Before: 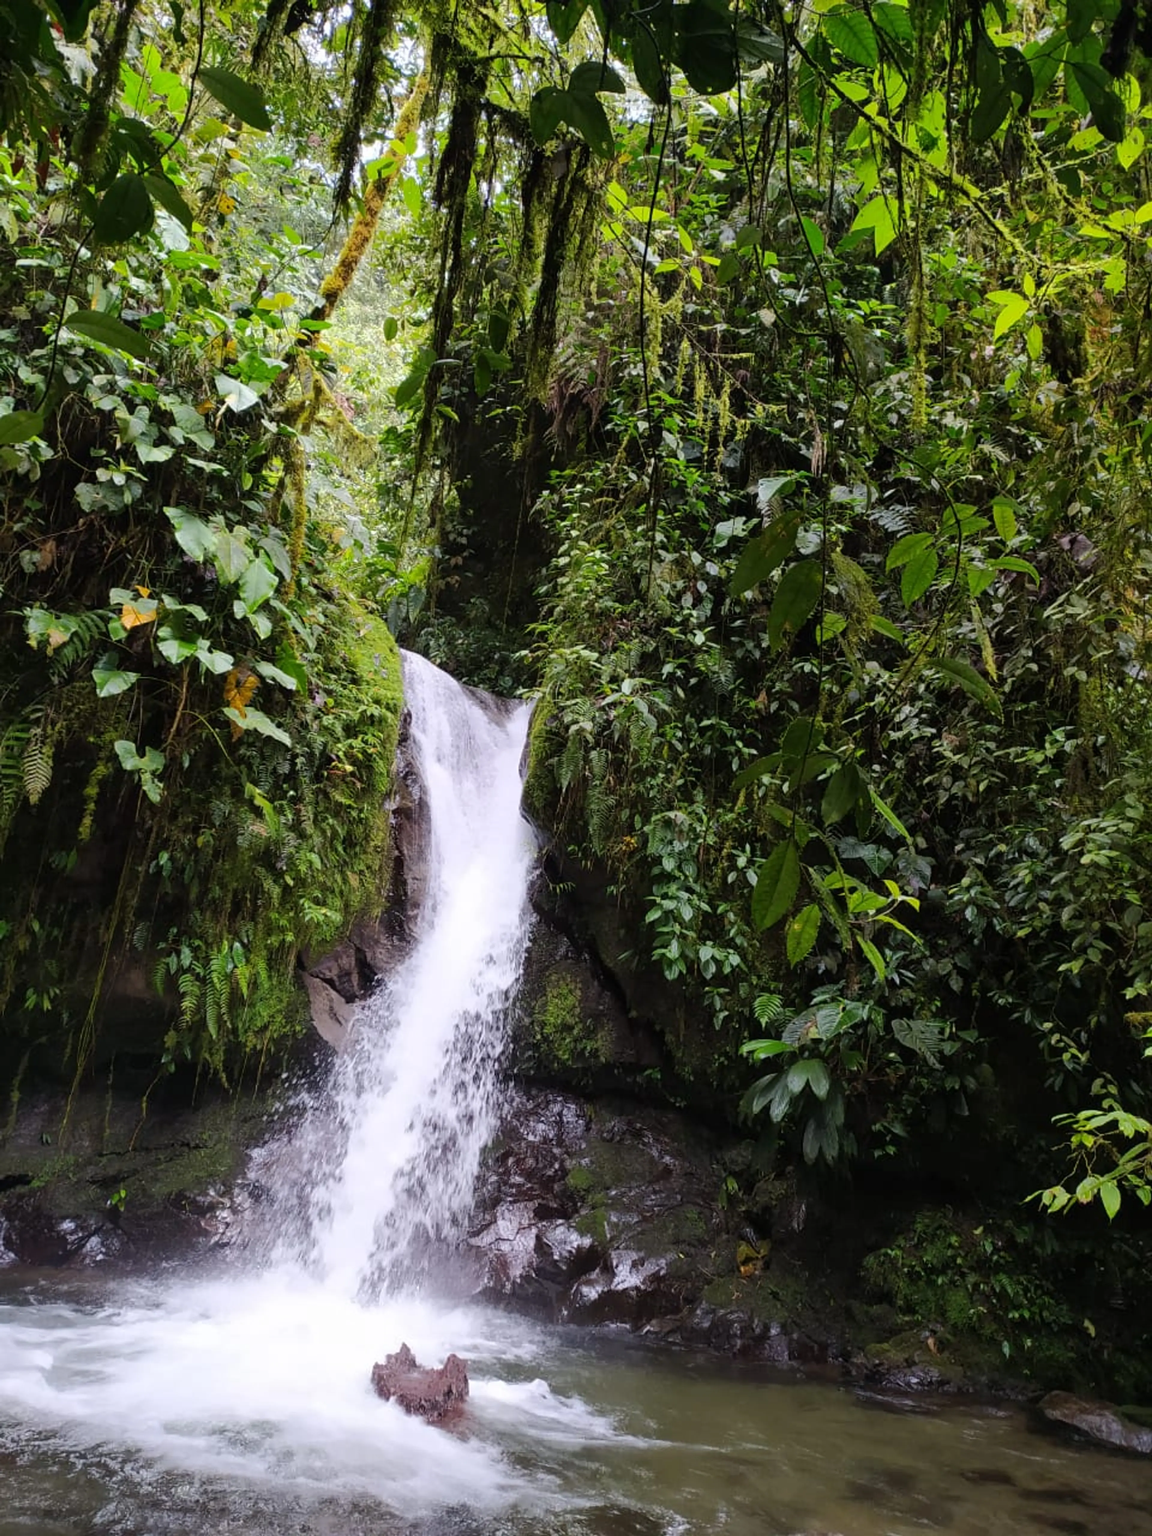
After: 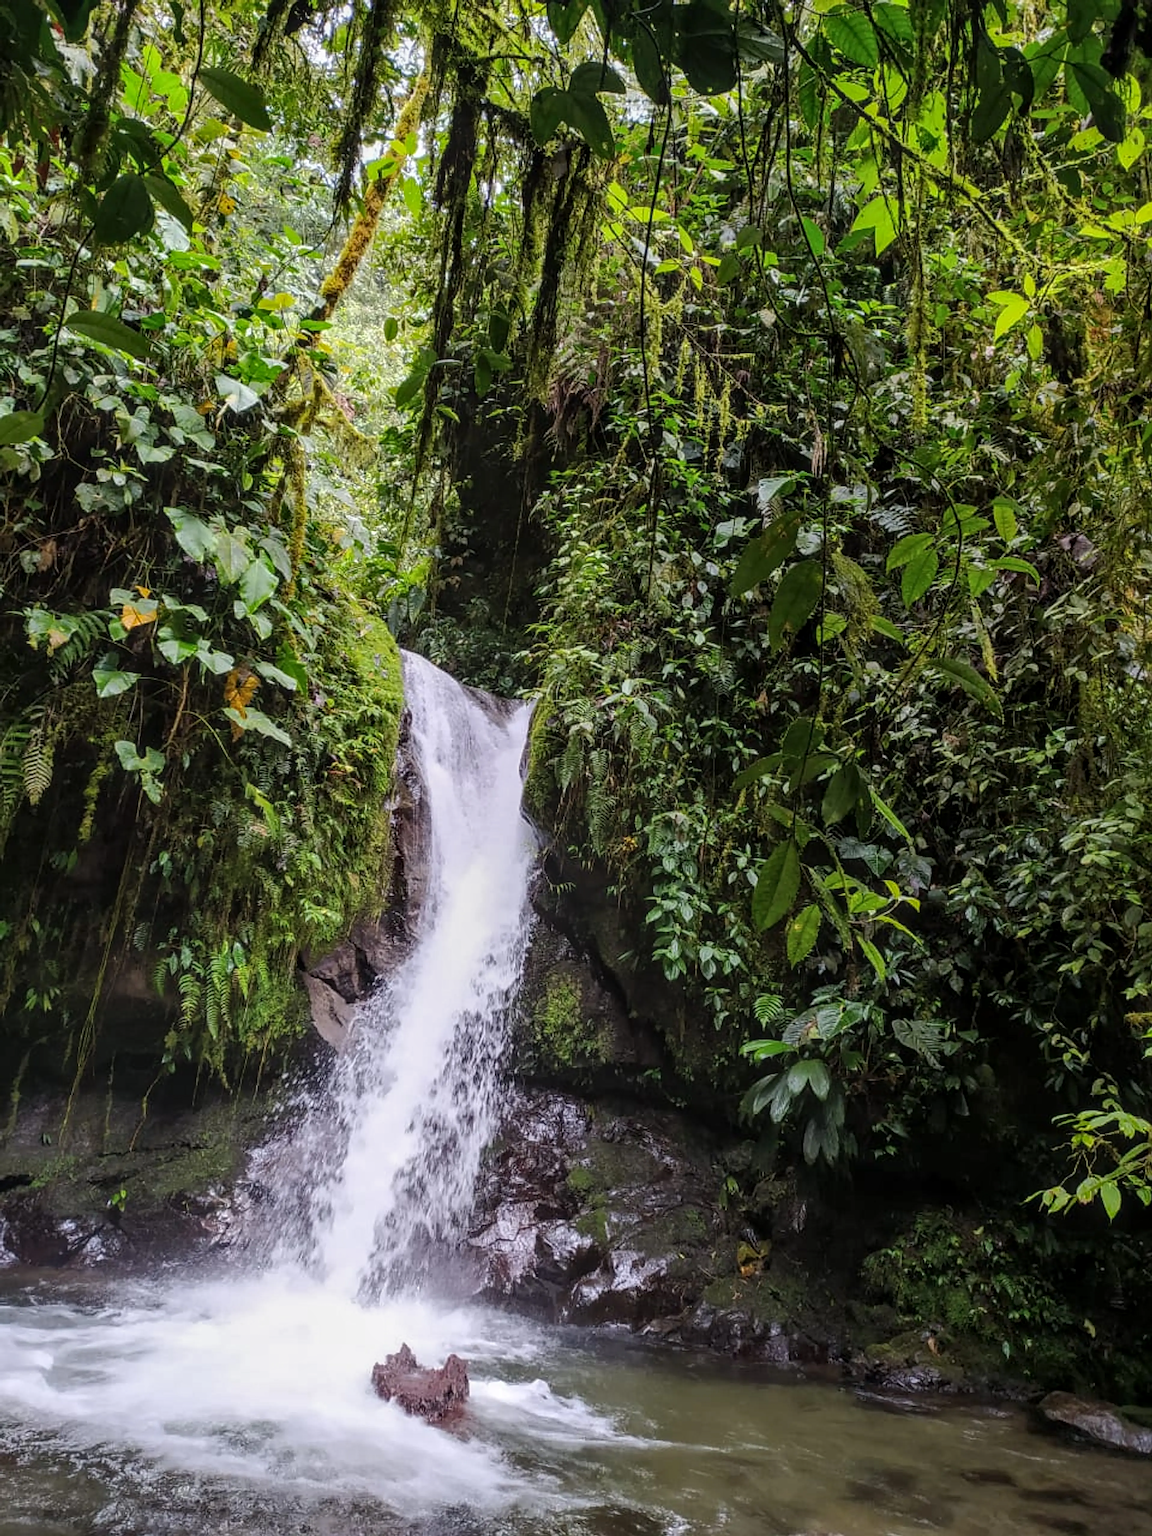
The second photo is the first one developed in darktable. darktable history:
sharpen: on, module defaults
local contrast: highlights 5%, shadows 0%, detail 133%
